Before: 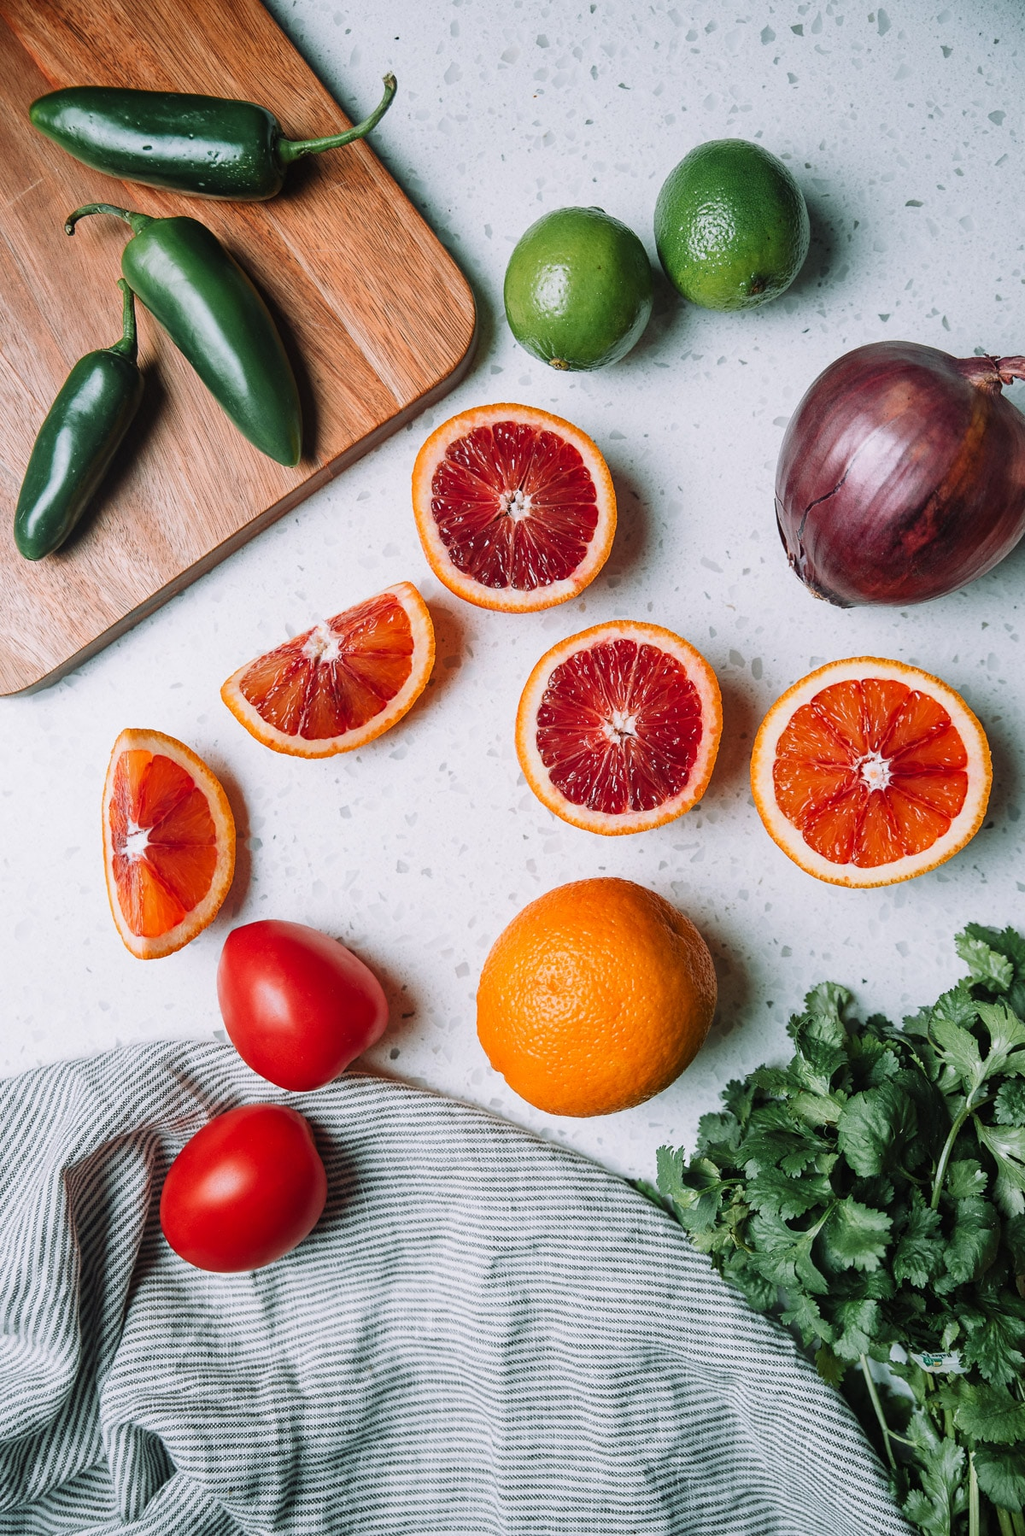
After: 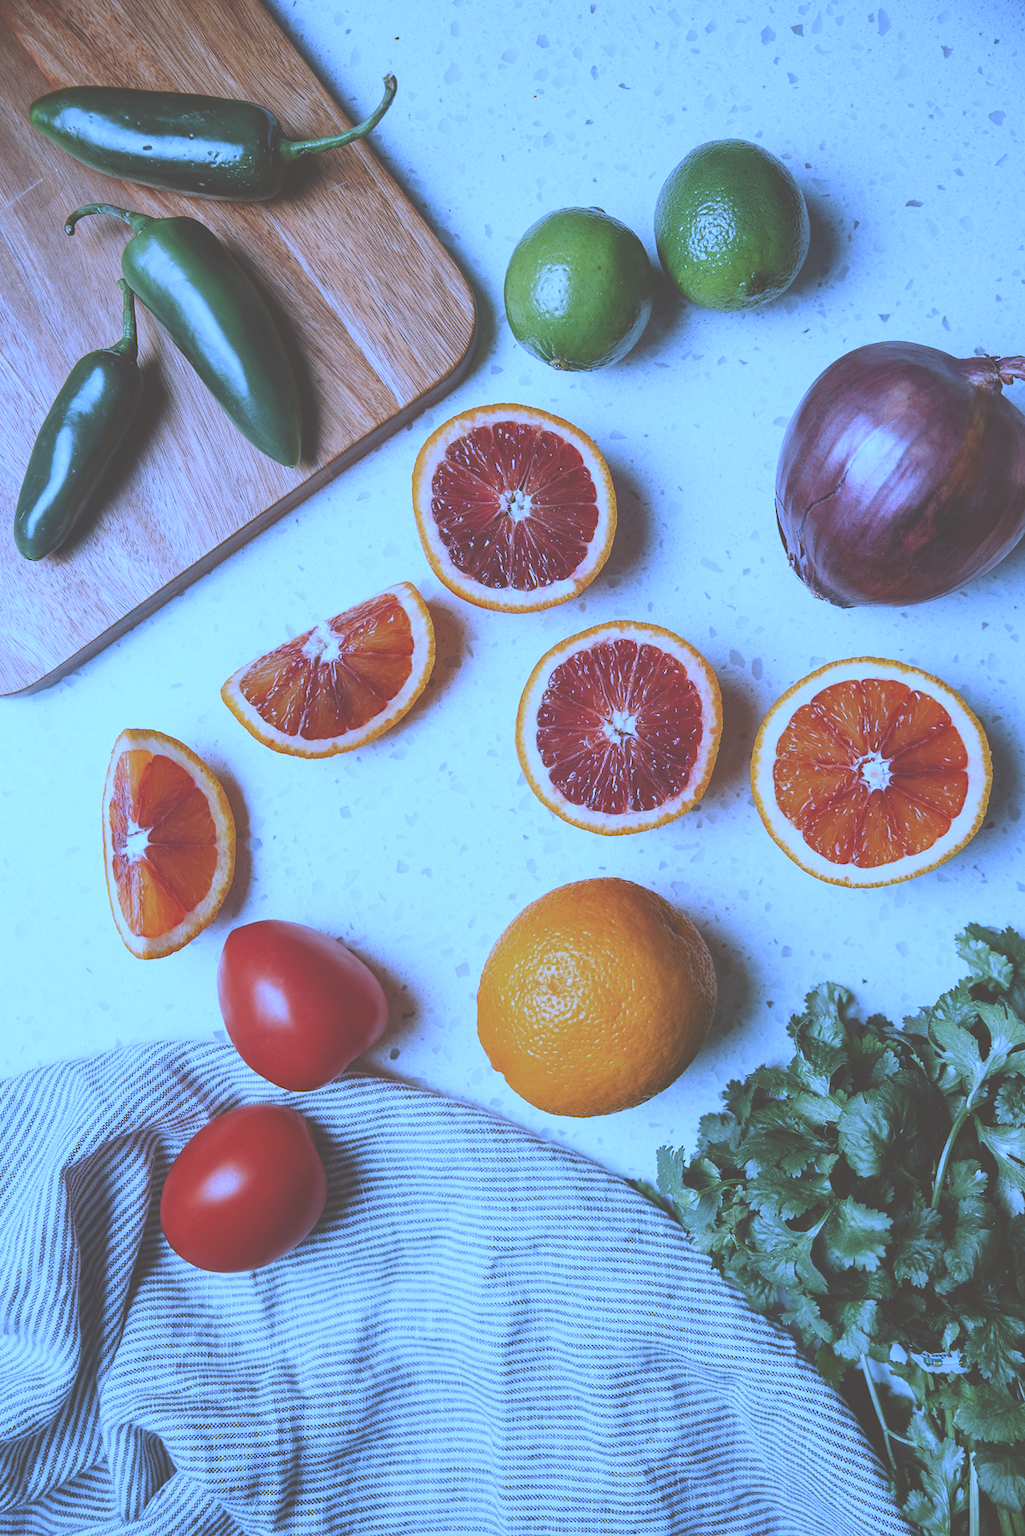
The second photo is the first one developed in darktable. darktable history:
white balance: red 0.766, blue 1.537
color correction: highlights a* -3.28, highlights b* -6.24, shadows a* 3.1, shadows b* 5.19
exposure: black level correction -0.062, exposure -0.05 EV, compensate highlight preservation false
